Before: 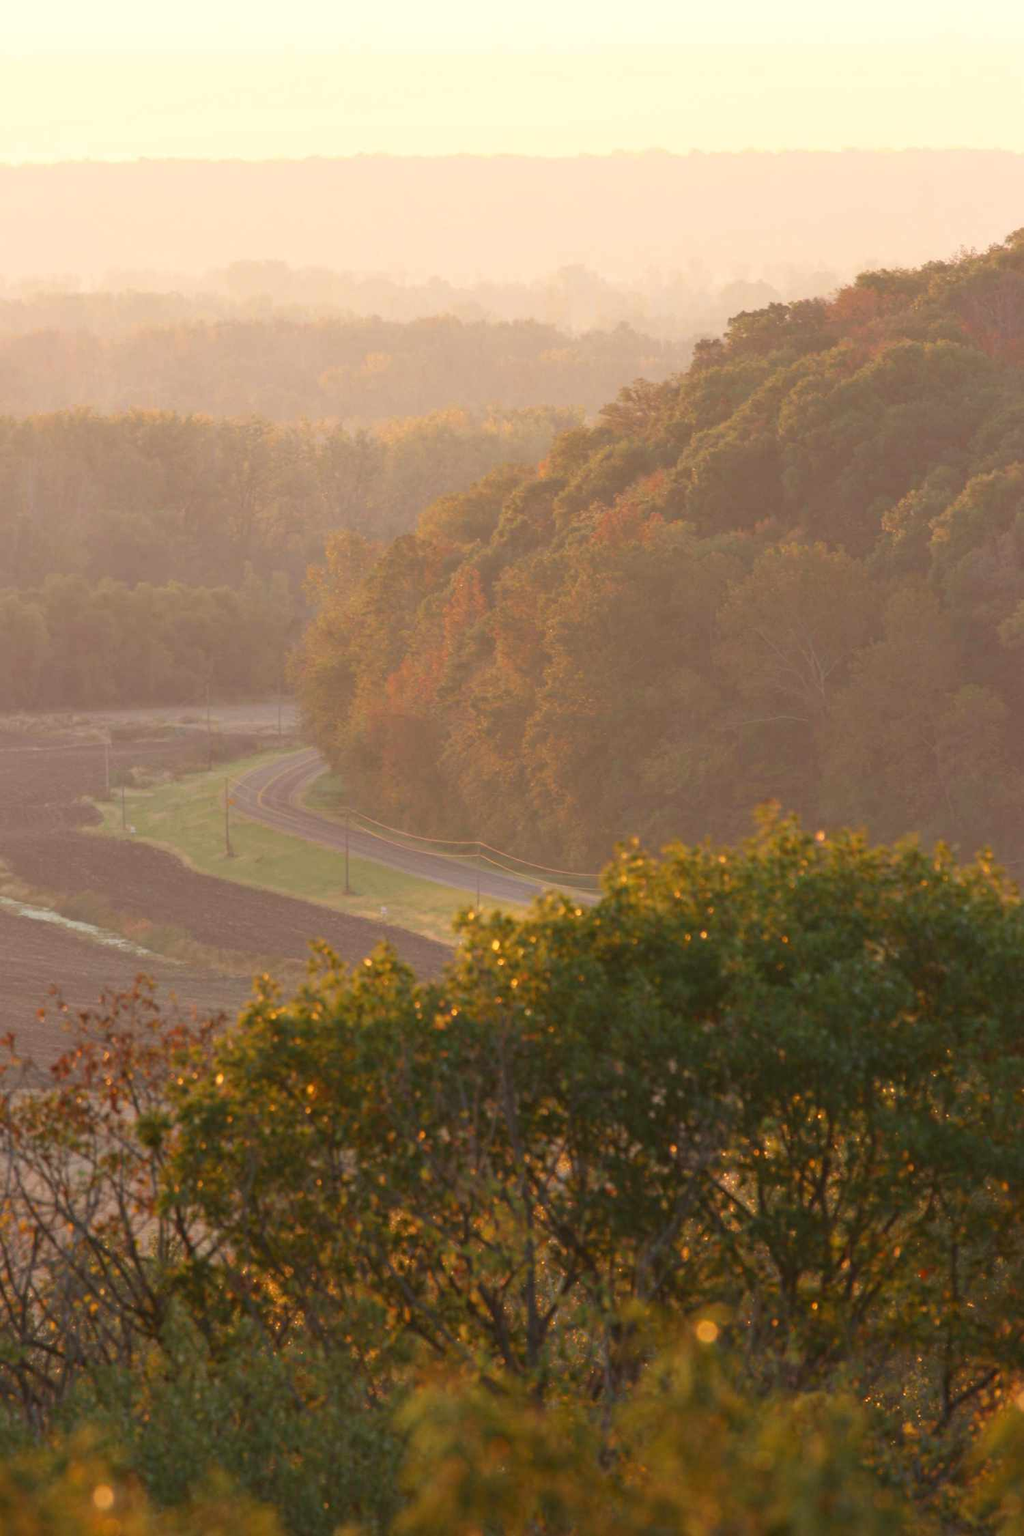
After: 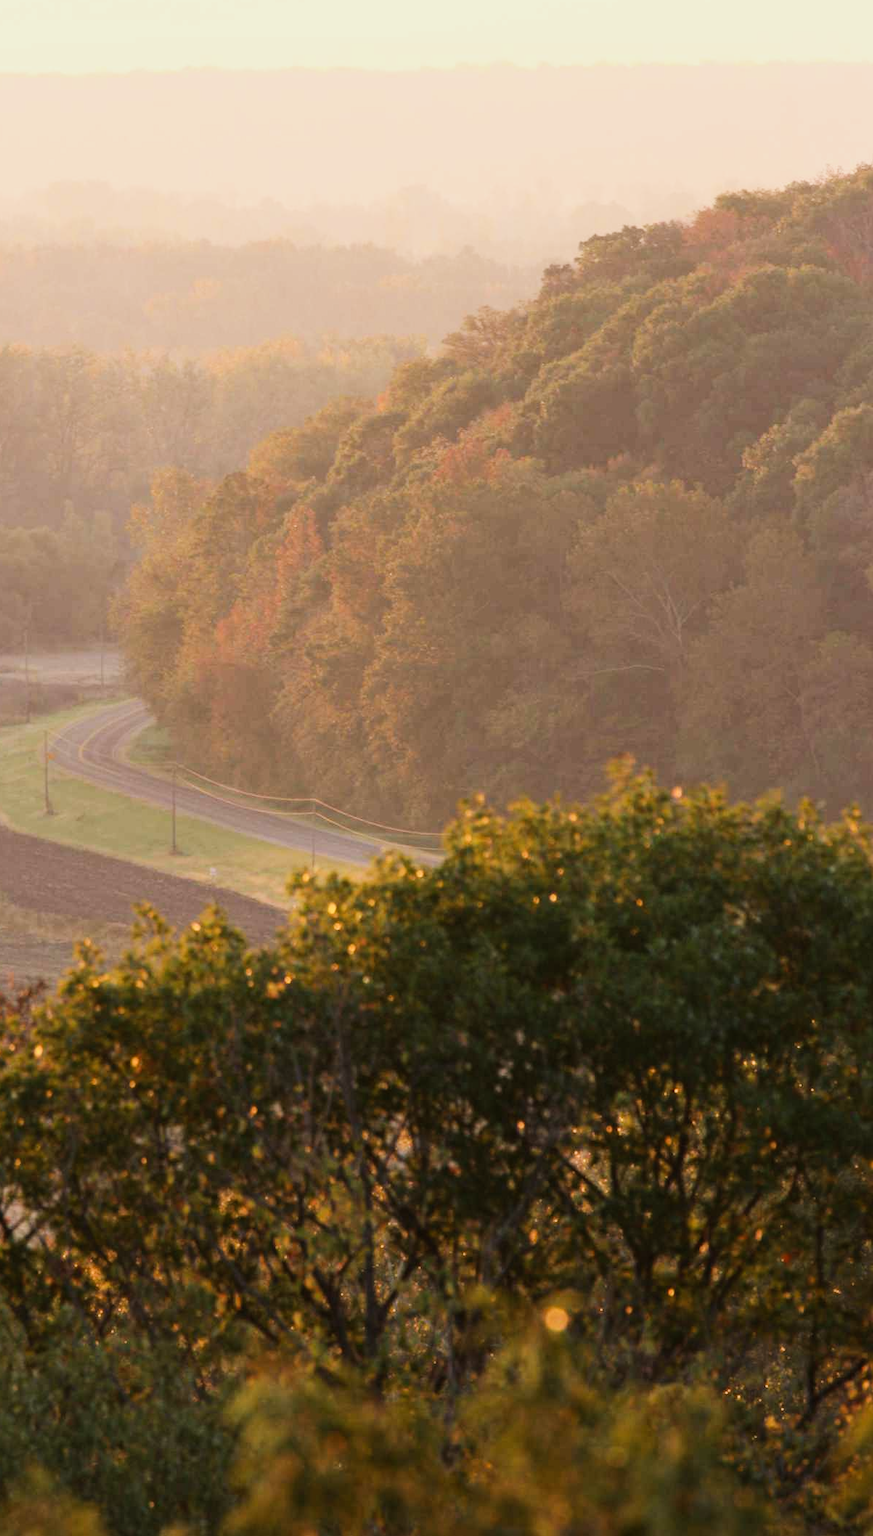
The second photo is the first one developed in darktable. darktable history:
crop and rotate: left 17.959%, top 5.952%, right 1.828%
levels: levels [0, 0.476, 0.951]
filmic rgb: black relative exposure -16 EV, white relative exposure 6.17 EV, hardness 5.24
exposure: exposure -0.115 EV, compensate exposure bias true, compensate highlight preservation false
tone equalizer: -8 EV -0.778 EV, -7 EV -0.665 EV, -6 EV -0.572 EV, -5 EV -0.408 EV, -3 EV 0.368 EV, -2 EV 0.6 EV, -1 EV 0.676 EV, +0 EV 0.726 EV, edges refinement/feathering 500, mask exposure compensation -1.57 EV, preserve details no
